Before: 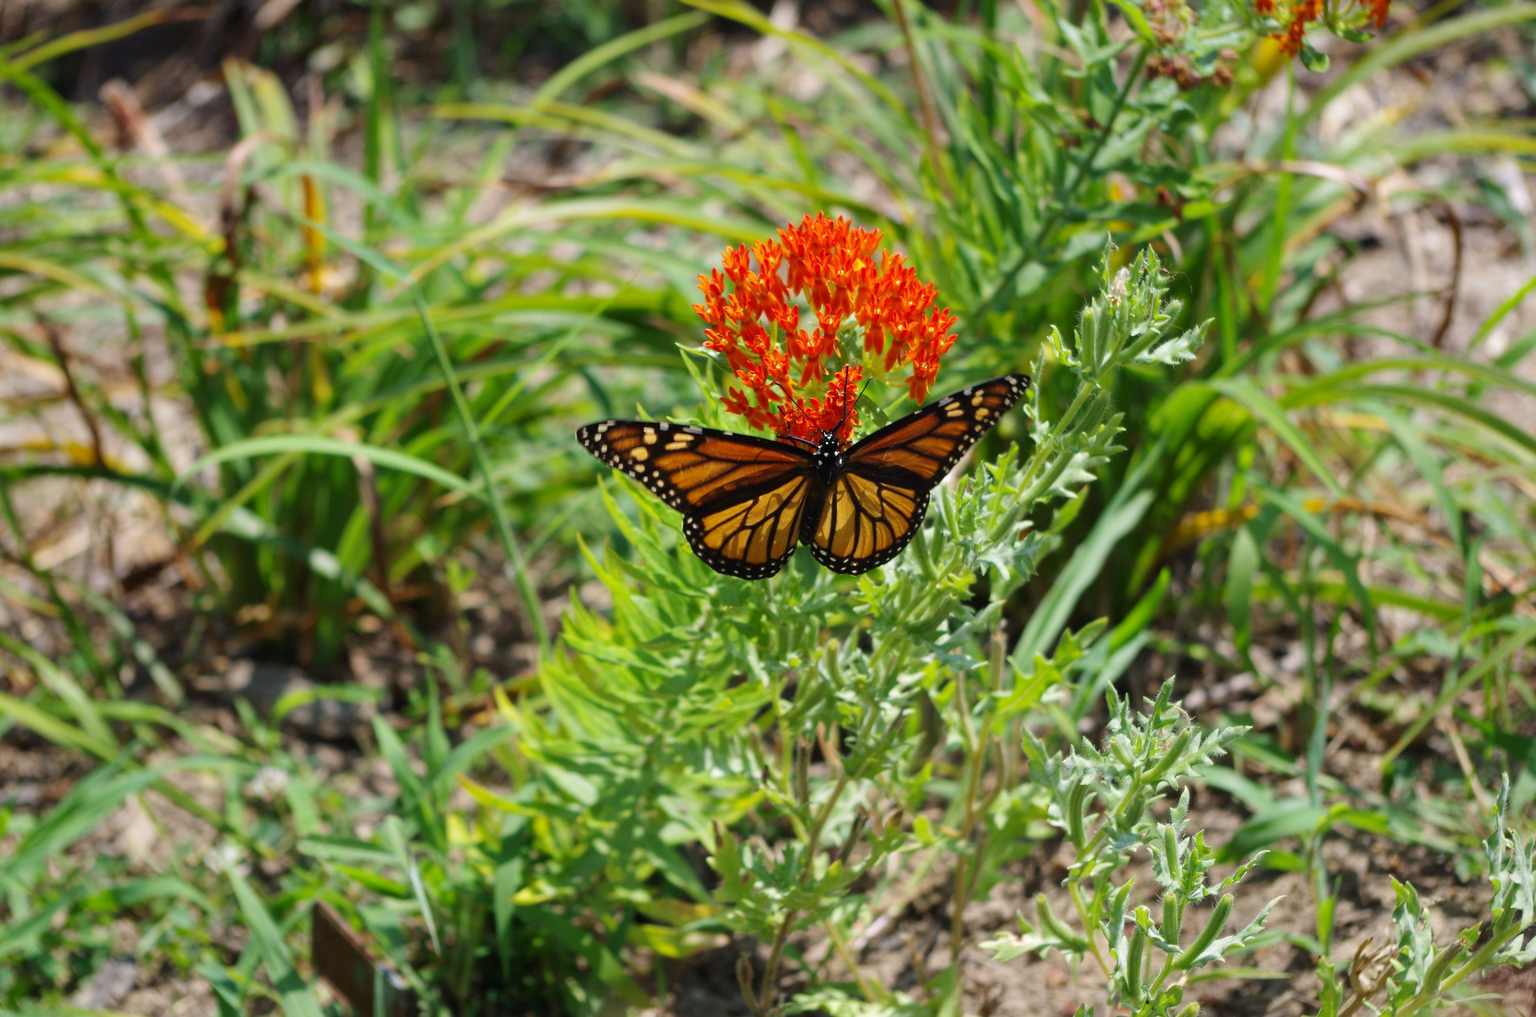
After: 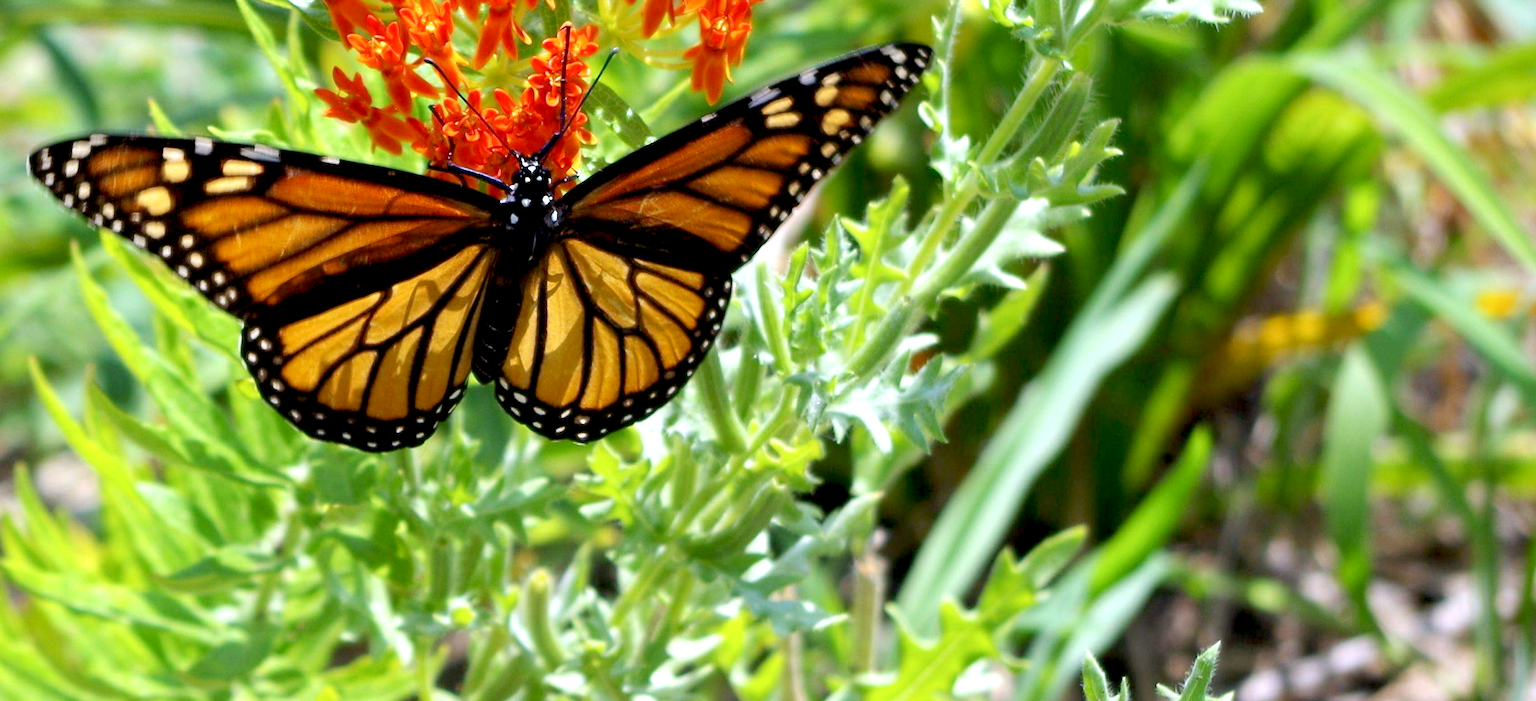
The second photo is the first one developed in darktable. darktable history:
white balance: red 0.967, blue 1.119, emerald 0.756
exposure: black level correction 0.012, exposure 0.7 EV, compensate exposure bias true, compensate highlight preservation false
color balance: lift [1.007, 1, 1, 1], gamma [1.097, 1, 1, 1]
crop: left 36.607%, top 34.735%, right 13.146%, bottom 30.611%
